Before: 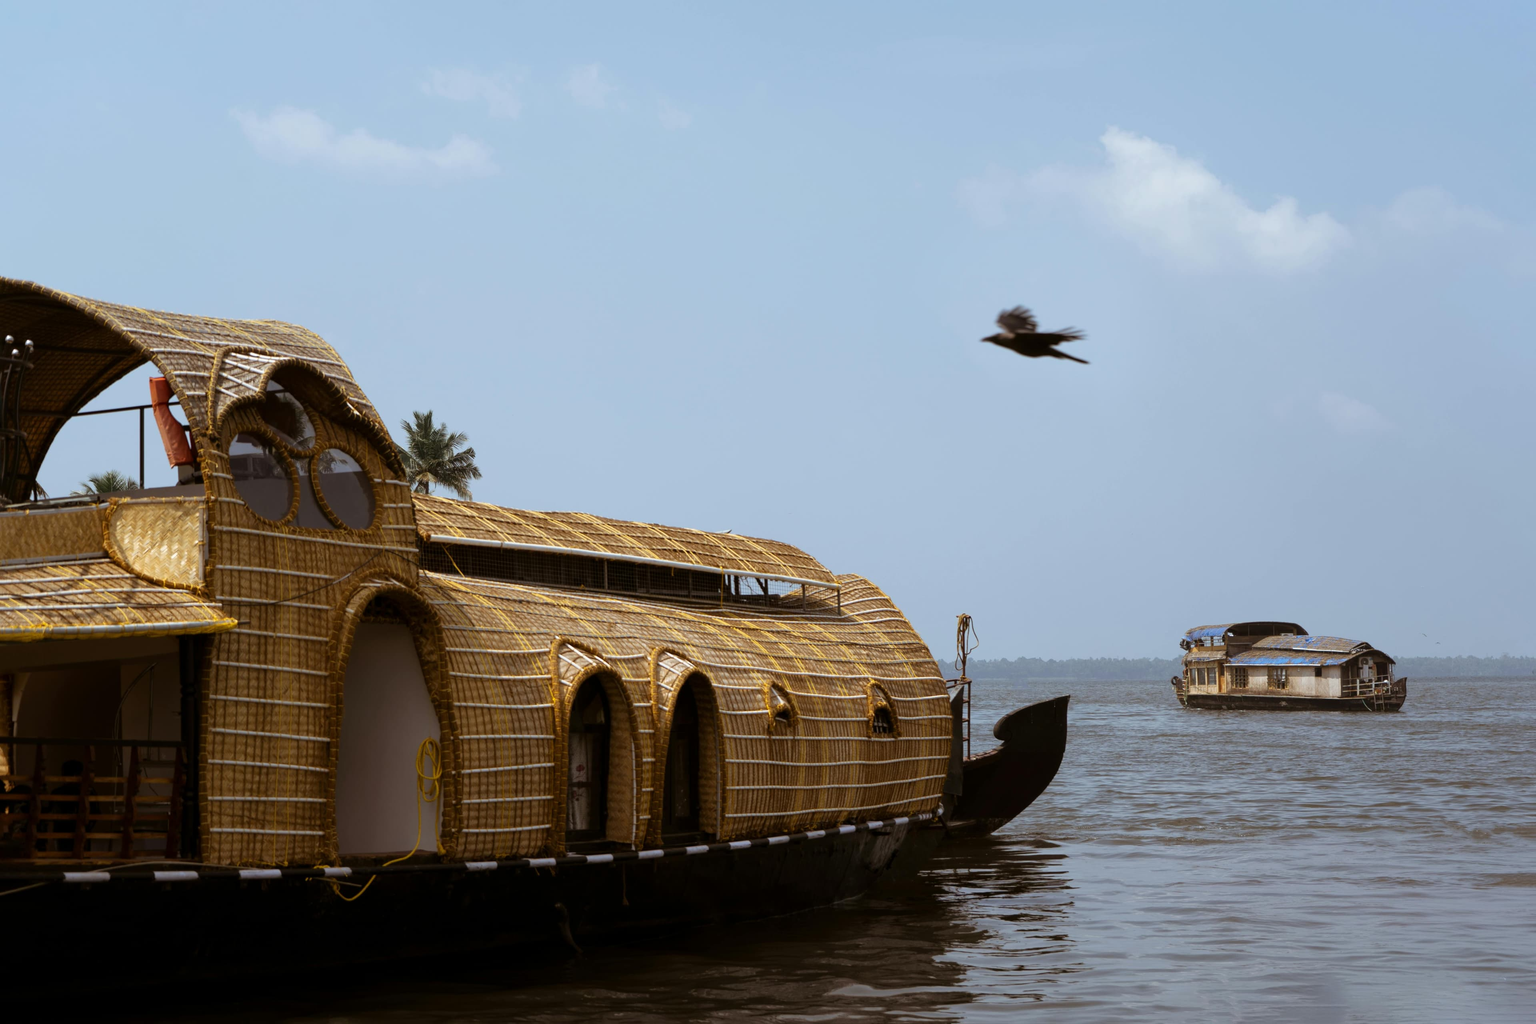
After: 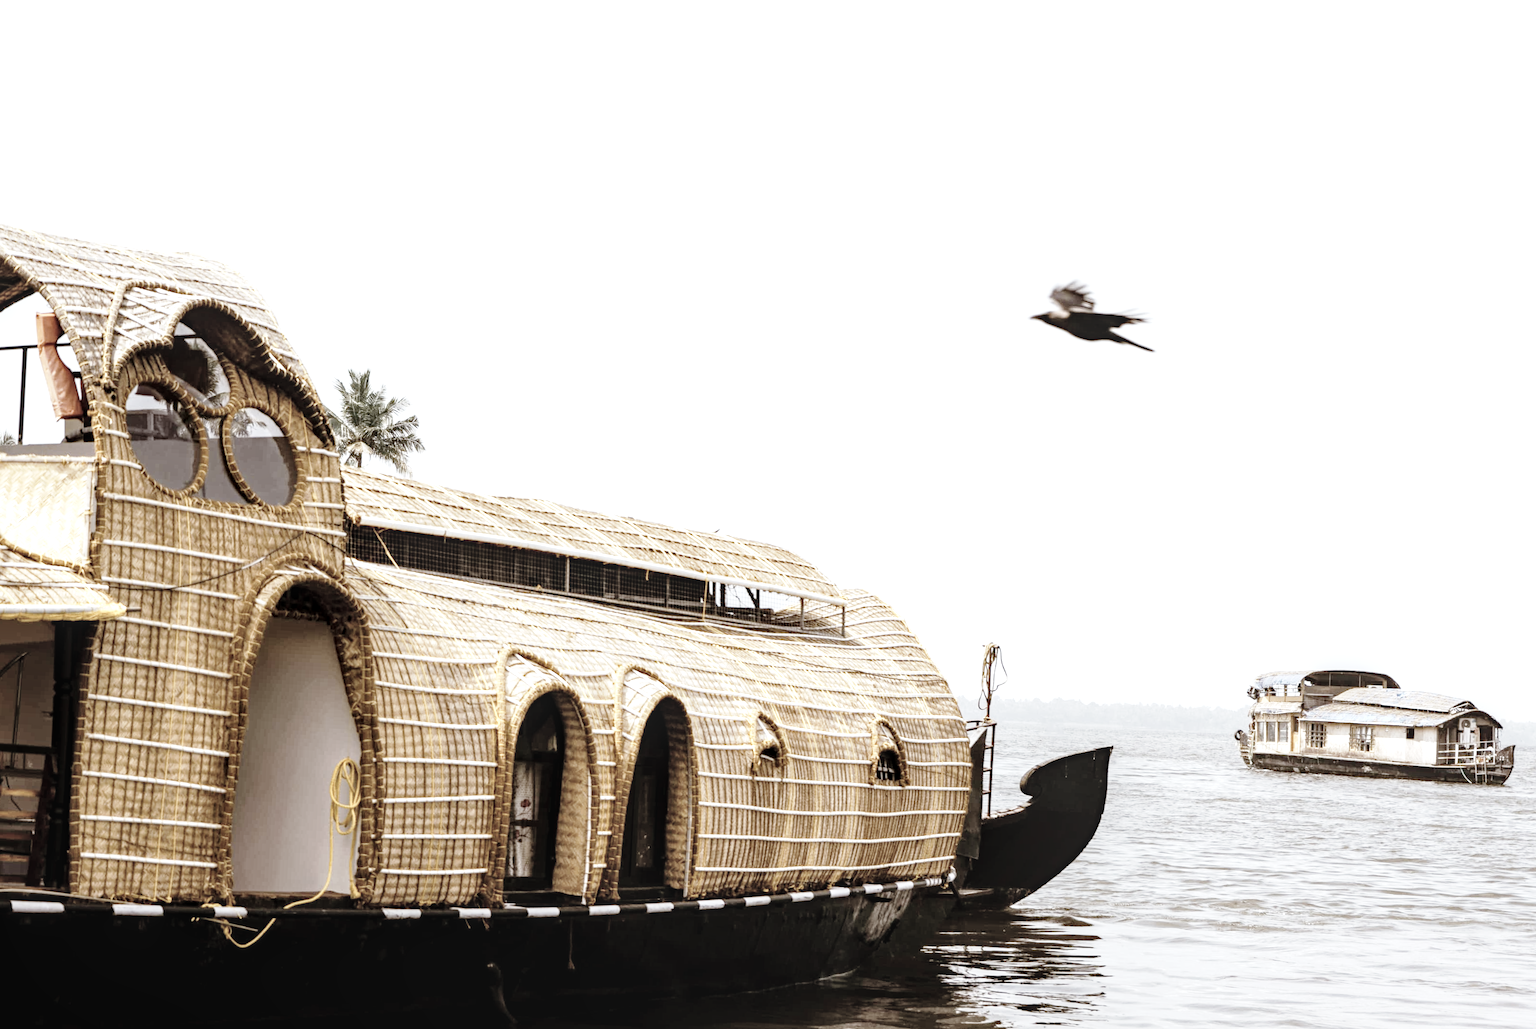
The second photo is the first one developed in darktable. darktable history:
exposure: black level correction 0.001, exposure 1.722 EV, compensate highlight preservation false
haze removal: compatibility mode true, adaptive false
local contrast: on, module defaults
color correction: highlights b* -0.053, saturation 0.355
crop and rotate: angle -2.9°, left 5.197%, top 5.194%, right 4.698%, bottom 4.151%
base curve: curves: ch0 [(0, 0) (0.579, 0.807) (1, 1)], preserve colors none
tone curve: curves: ch0 [(0, 0) (0.003, 0.001) (0.011, 0.006) (0.025, 0.012) (0.044, 0.018) (0.069, 0.025) (0.1, 0.045) (0.136, 0.074) (0.177, 0.124) (0.224, 0.196) (0.277, 0.289) (0.335, 0.396) (0.399, 0.495) (0.468, 0.585) (0.543, 0.663) (0.623, 0.728) (0.709, 0.808) (0.801, 0.87) (0.898, 0.932) (1, 1)], preserve colors none
